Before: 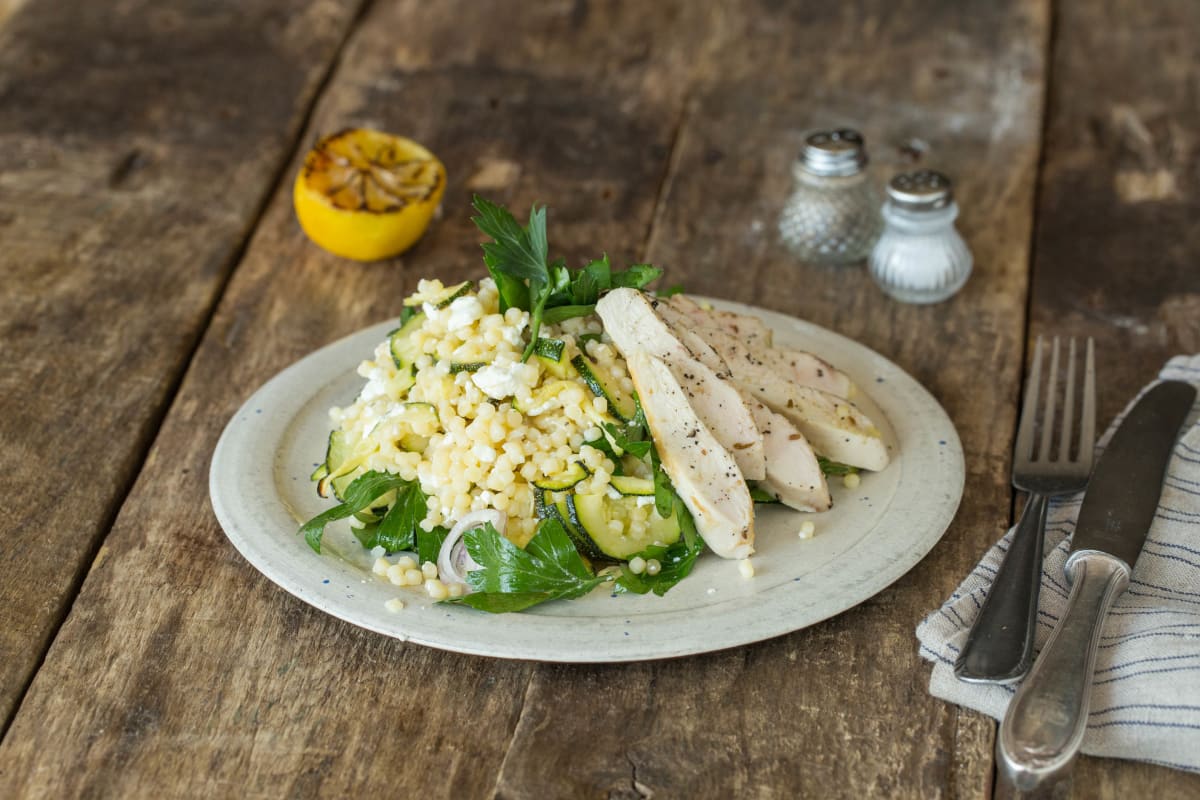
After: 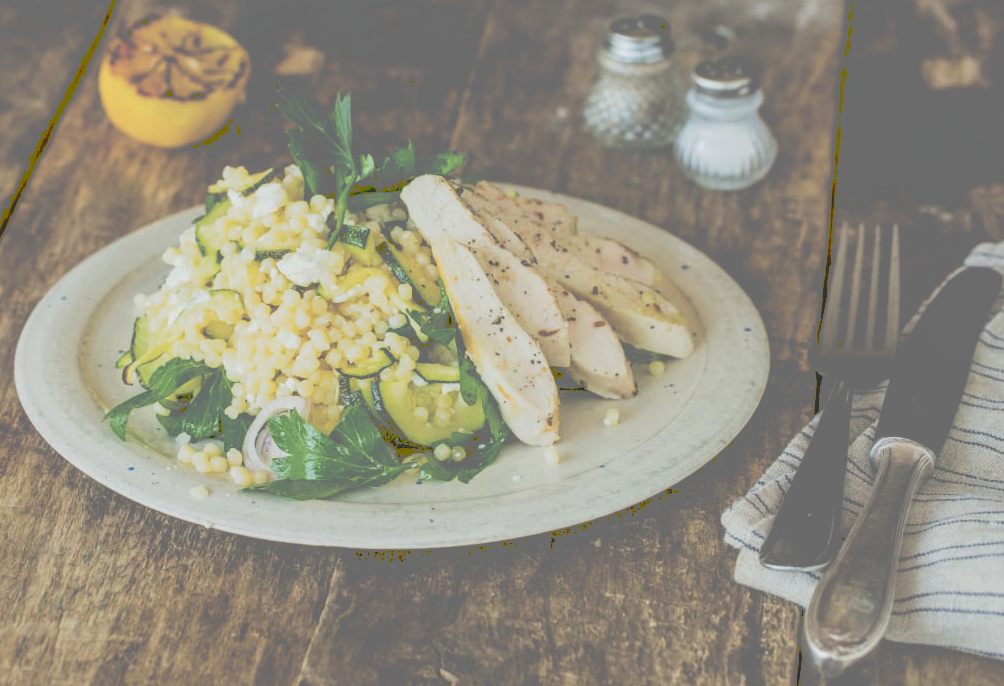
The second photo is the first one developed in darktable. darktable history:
color balance rgb: perceptual saturation grading › global saturation 25%, global vibrance 20%
rotate and perspective: automatic cropping original format, crop left 0, crop top 0
crop: left 16.315%, top 14.246%
tone curve: curves: ch0 [(0, 0) (0.003, 0.464) (0.011, 0.464) (0.025, 0.464) (0.044, 0.464) (0.069, 0.464) (0.1, 0.463) (0.136, 0.463) (0.177, 0.464) (0.224, 0.469) (0.277, 0.482) (0.335, 0.501) (0.399, 0.53) (0.468, 0.567) (0.543, 0.61) (0.623, 0.663) (0.709, 0.718) (0.801, 0.779) (0.898, 0.842) (1, 1)], preserve colors none
filmic rgb: black relative exposure -5 EV, white relative exposure 3.5 EV, hardness 3.19, contrast 1.2, highlights saturation mix -50%
local contrast: on, module defaults
contrast brightness saturation: saturation 0.13
